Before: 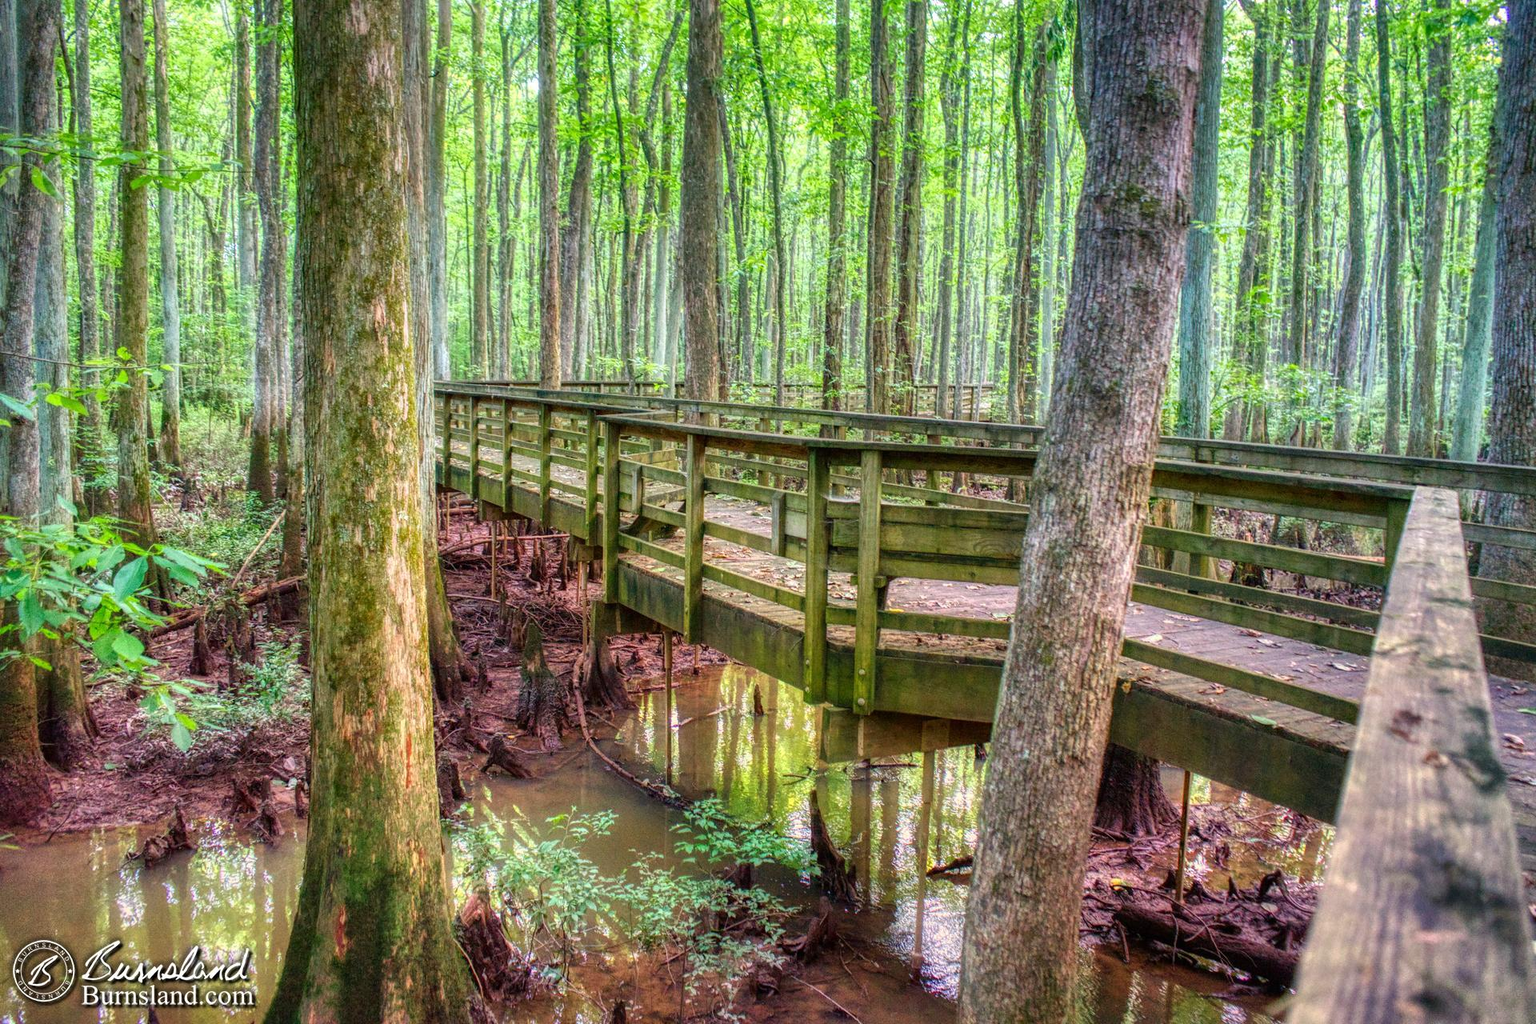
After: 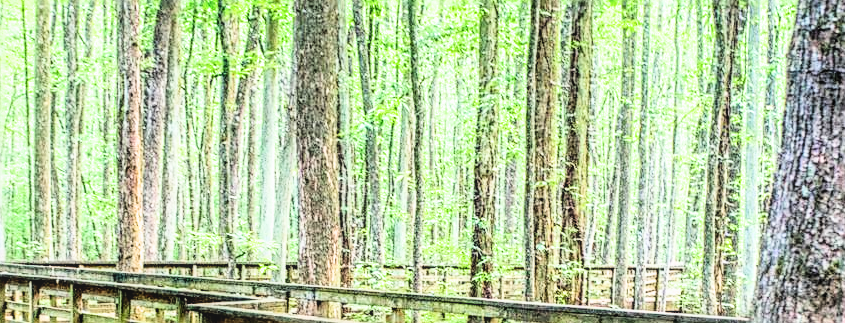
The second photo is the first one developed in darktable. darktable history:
crop: left 29.11%, top 16.804%, right 26.845%, bottom 57.887%
exposure: black level correction 0, exposure 0.902 EV, compensate exposure bias true, compensate highlight preservation false
sharpen: on, module defaults
contrast brightness saturation: contrast -0.095, saturation -0.099
local contrast: on, module defaults
filmic rgb: middle gray luminance 10.27%, black relative exposure -8.58 EV, white relative exposure 3.31 EV, threshold 3 EV, target black luminance 0%, hardness 5.21, latitude 44.62%, contrast 1.303, highlights saturation mix 6.31%, shadows ↔ highlights balance 25.29%, enable highlight reconstruction true
tone curve: curves: ch0 [(0, 0) (0.003, 0.04) (0.011, 0.04) (0.025, 0.043) (0.044, 0.049) (0.069, 0.066) (0.1, 0.095) (0.136, 0.121) (0.177, 0.154) (0.224, 0.211) (0.277, 0.281) (0.335, 0.358) (0.399, 0.452) (0.468, 0.54) (0.543, 0.628) (0.623, 0.721) (0.709, 0.801) (0.801, 0.883) (0.898, 0.948) (1, 1)], color space Lab, linked channels, preserve colors none
contrast equalizer: y [[0.5, 0.502, 0.506, 0.511, 0.52, 0.537], [0.5 ×6], [0.505, 0.509, 0.518, 0.534, 0.553, 0.561], [0 ×6], [0 ×6]]
